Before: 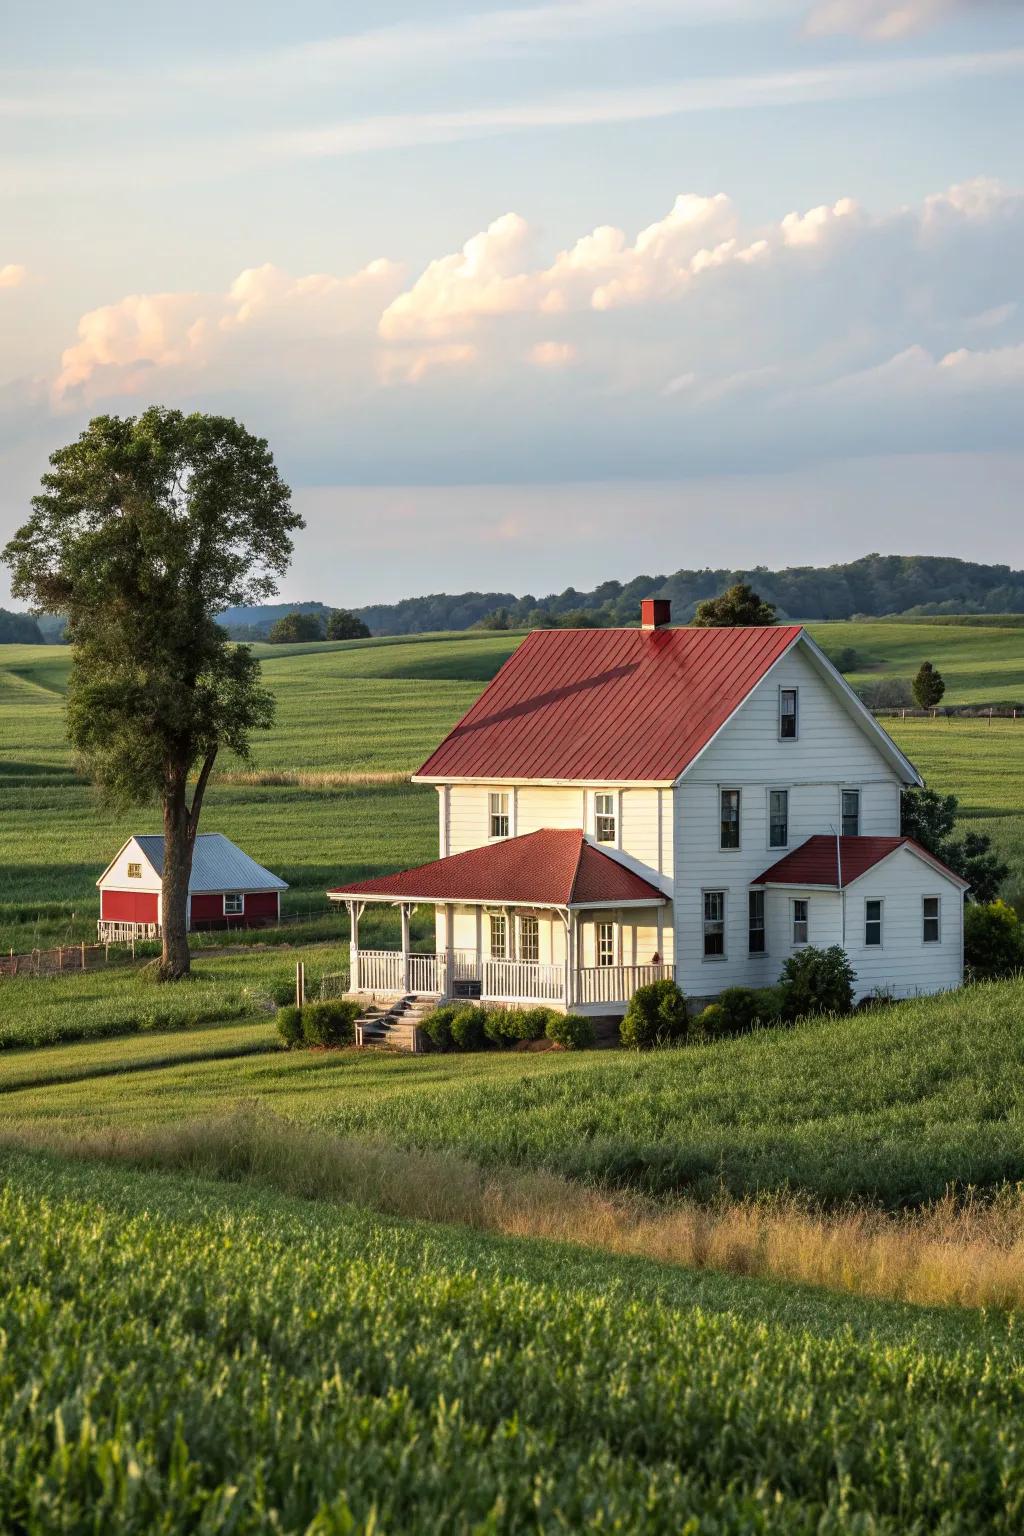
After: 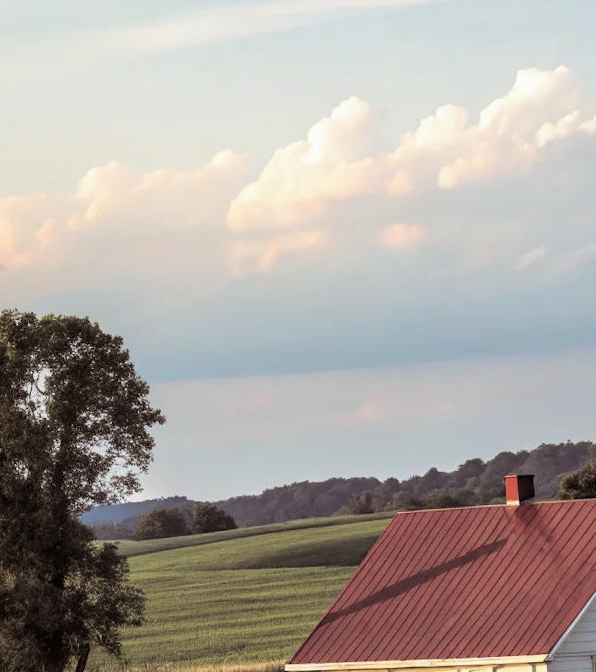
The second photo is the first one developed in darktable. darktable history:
split-toning: shadows › saturation 0.24, highlights › hue 54°, highlights › saturation 0.24
crop: left 15.306%, top 9.065%, right 30.789%, bottom 48.638%
rotate and perspective: rotation -3.18°, automatic cropping off
